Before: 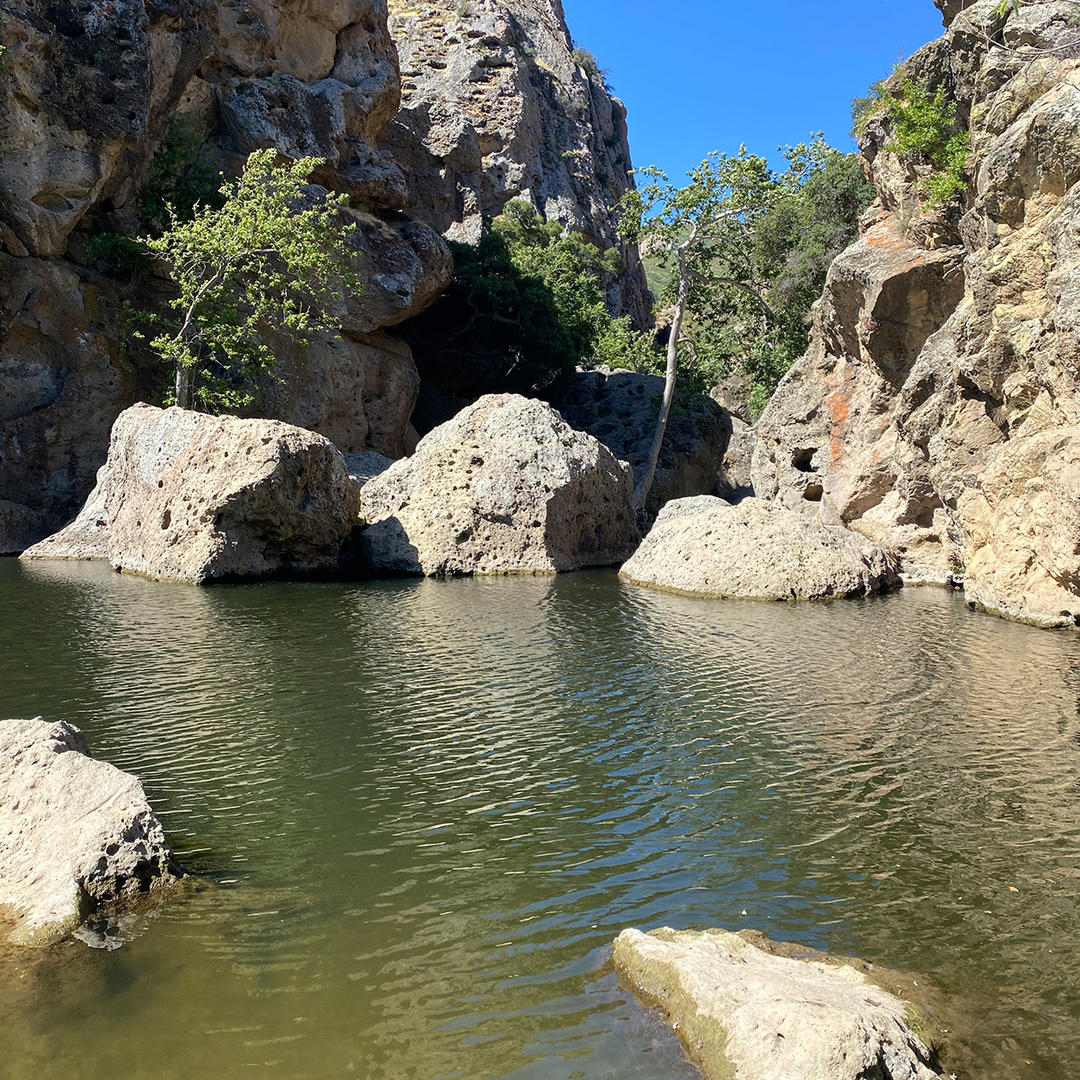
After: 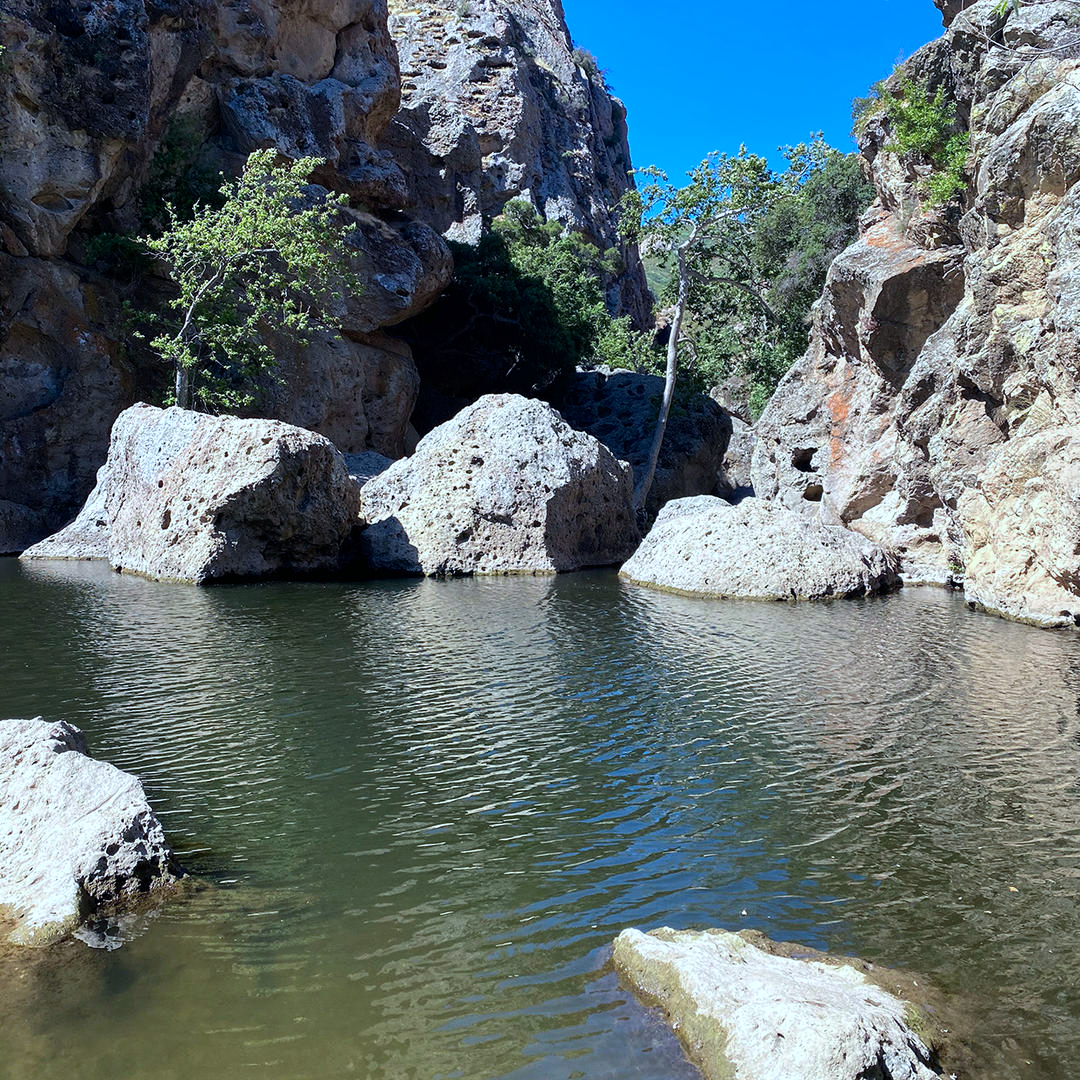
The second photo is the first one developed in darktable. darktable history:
color calibration: x 0.38, y 0.39, temperature 4086.04 K
color balance: gamma [0.9, 0.988, 0.975, 1.025], gain [1.05, 1, 1, 1]
